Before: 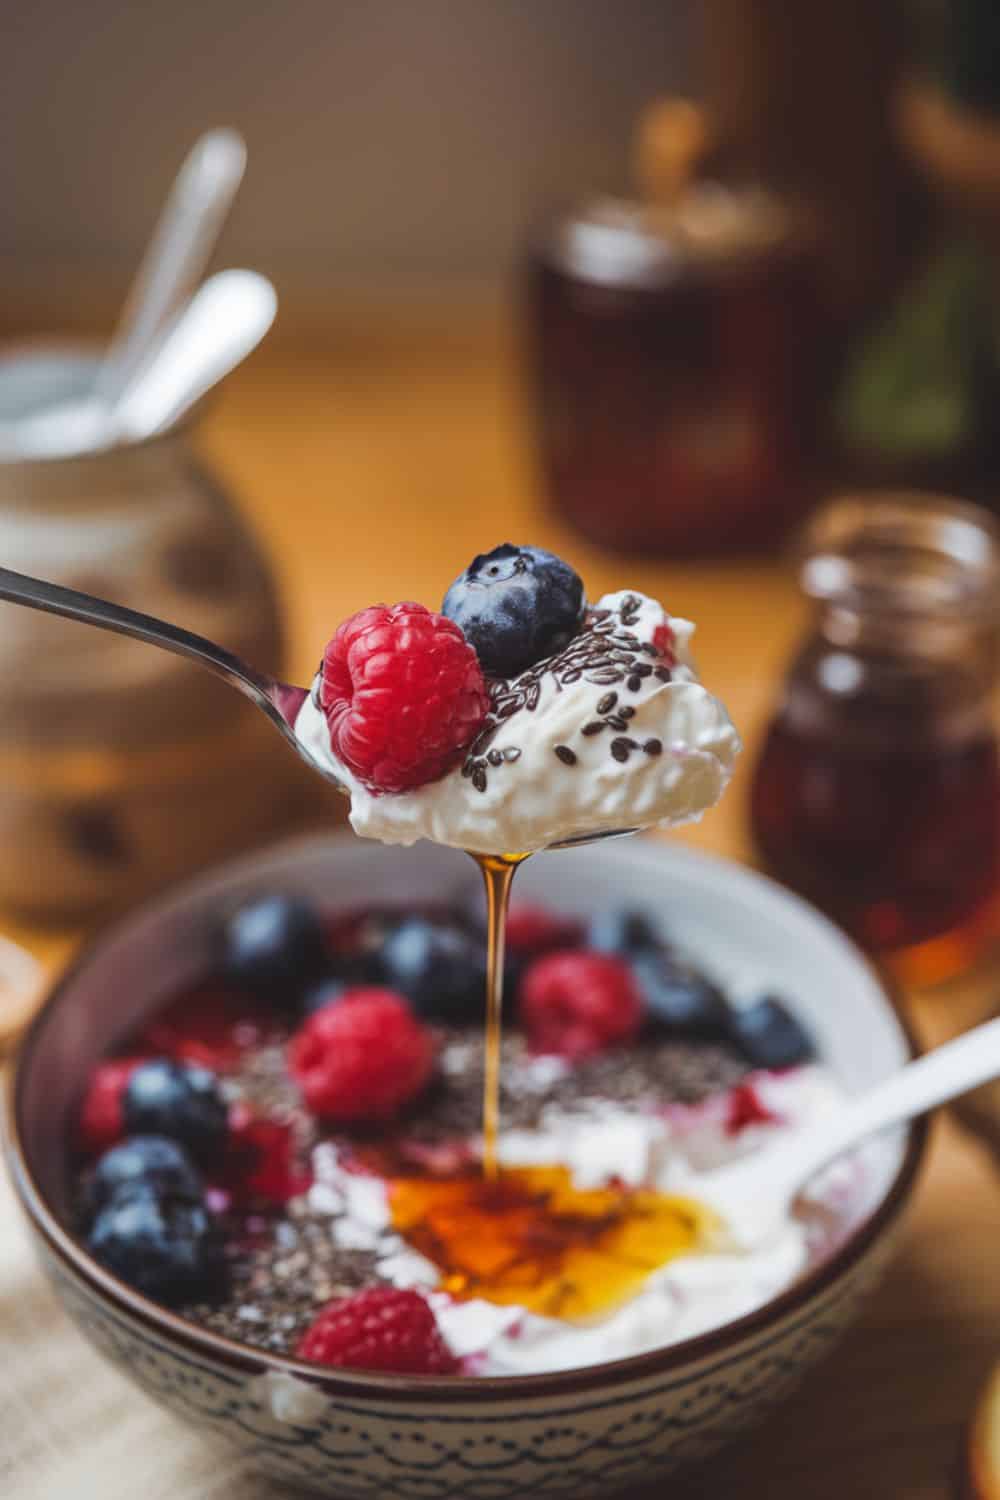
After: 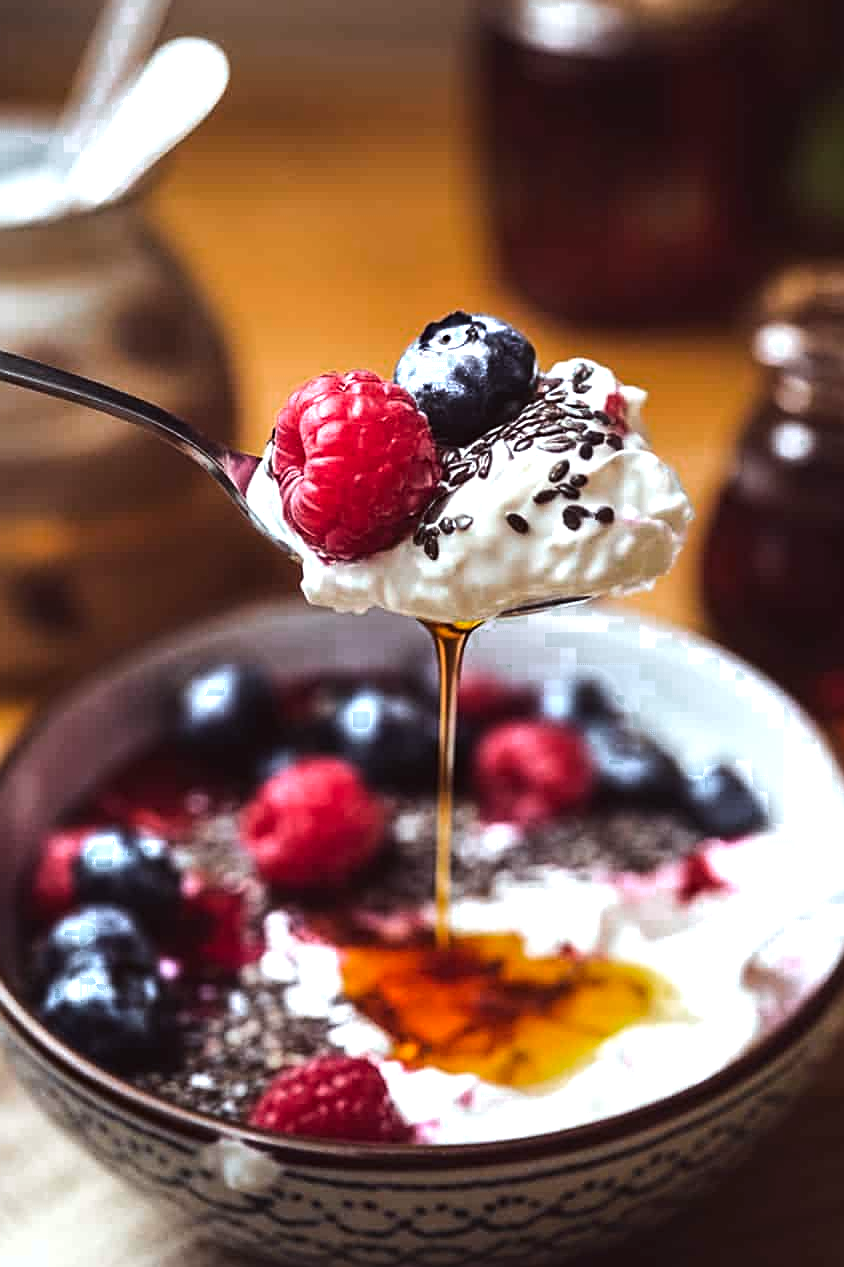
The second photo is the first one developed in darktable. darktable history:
tone equalizer: -8 EV -0.75 EV, -7 EV -0.7 EV, -6 EV -0.6 EV, -5 EV -0.4 EV, -3 EV 0.4 EV, -2 EV 0.6 EV, -1 EV 0.7 EV, +0 EV 0.75 EV, edges refinement/feathering 500, mask exposure compensation -1.57 EV, preserve details no
crop and rotate: left 4.842%, top 15.51%, right 10.668%
color balance: gamma [0.9, 0.988, 0.975, 1.025], gain [1.05, 1, 1, 1]
color correction: highlights a* -2.73, highlights b* -2.09, shadows a* 2.41, shadows b* 2.73
color zones: curves: ch0 [(0.203, 0.433) (0.607, 0.517) (0.697, 0.696) (0.705, 0.897)]
sharpen: on, module defaults
